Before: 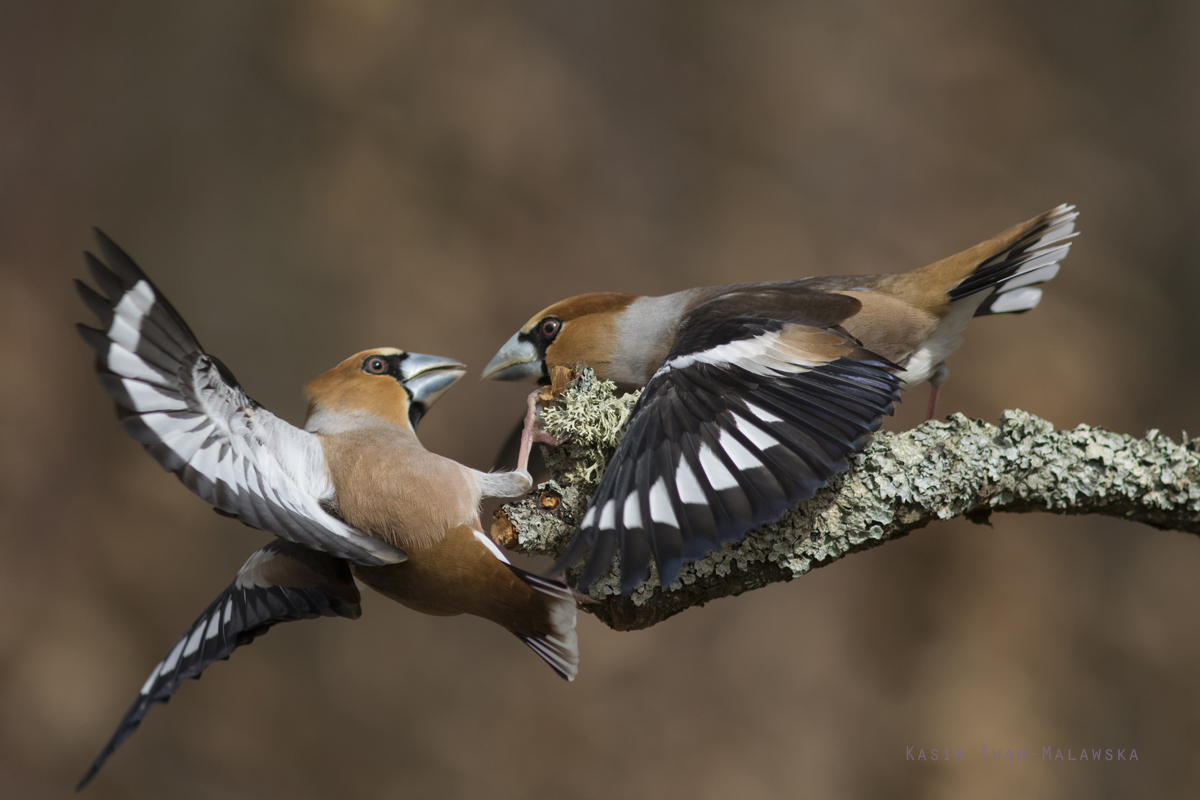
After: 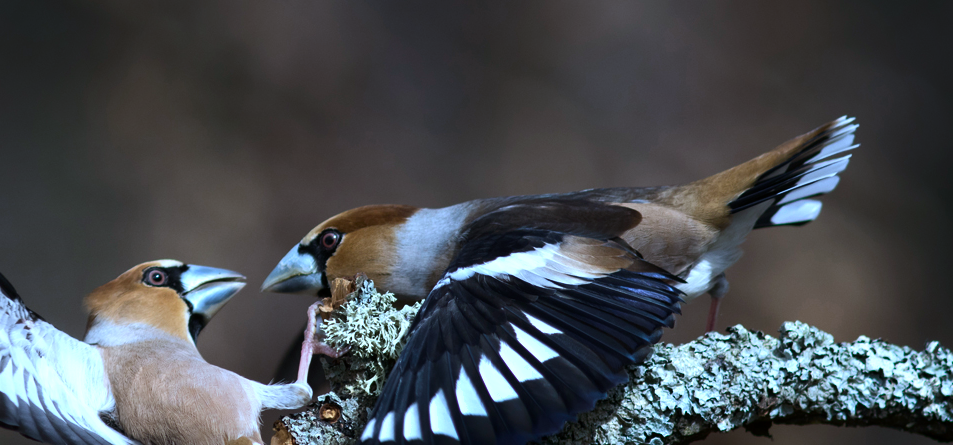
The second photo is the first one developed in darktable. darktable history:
tone equalizer: -8 EV -0.75 EV, -7 EV -0.7 EV, -6 EV -0.6 EV, -5 EV -0.4 EV, -3 EV 0.4 EV, -2 EV 0.6 EV, -1 EV 0.7 EV, +0 EV 0.75 EV, edges refinement/feathering 500, mask exposure compensation -1.57 EV, preserve details no
crop: left 18.38%, top 11.092%, right 2.134%, bottom 33.217%
white balance: red 0.871, blue 1.249
shadows and highlights: shadows -70, highlights 35, soften with gaussian
